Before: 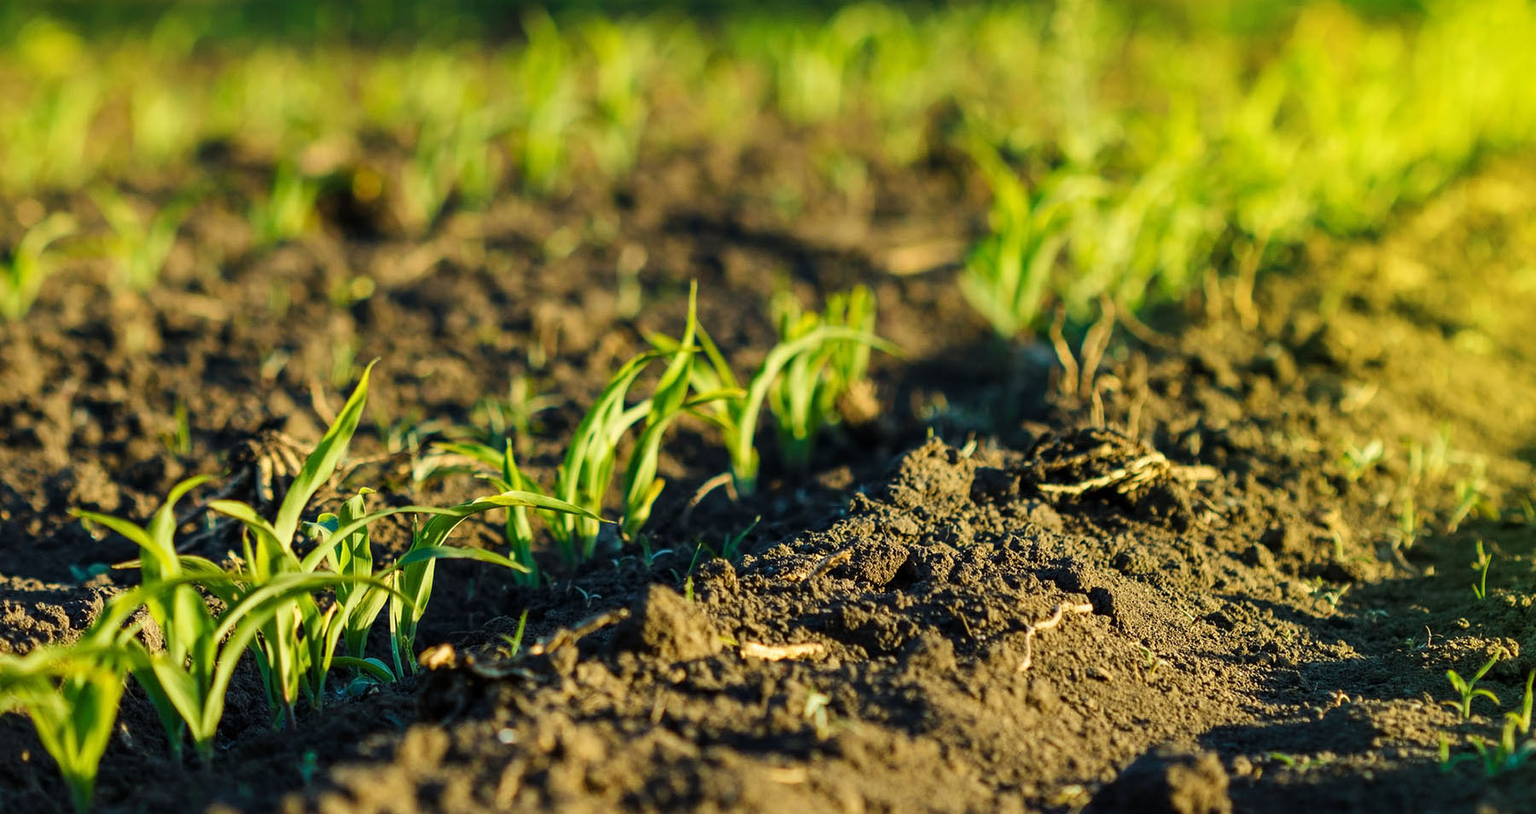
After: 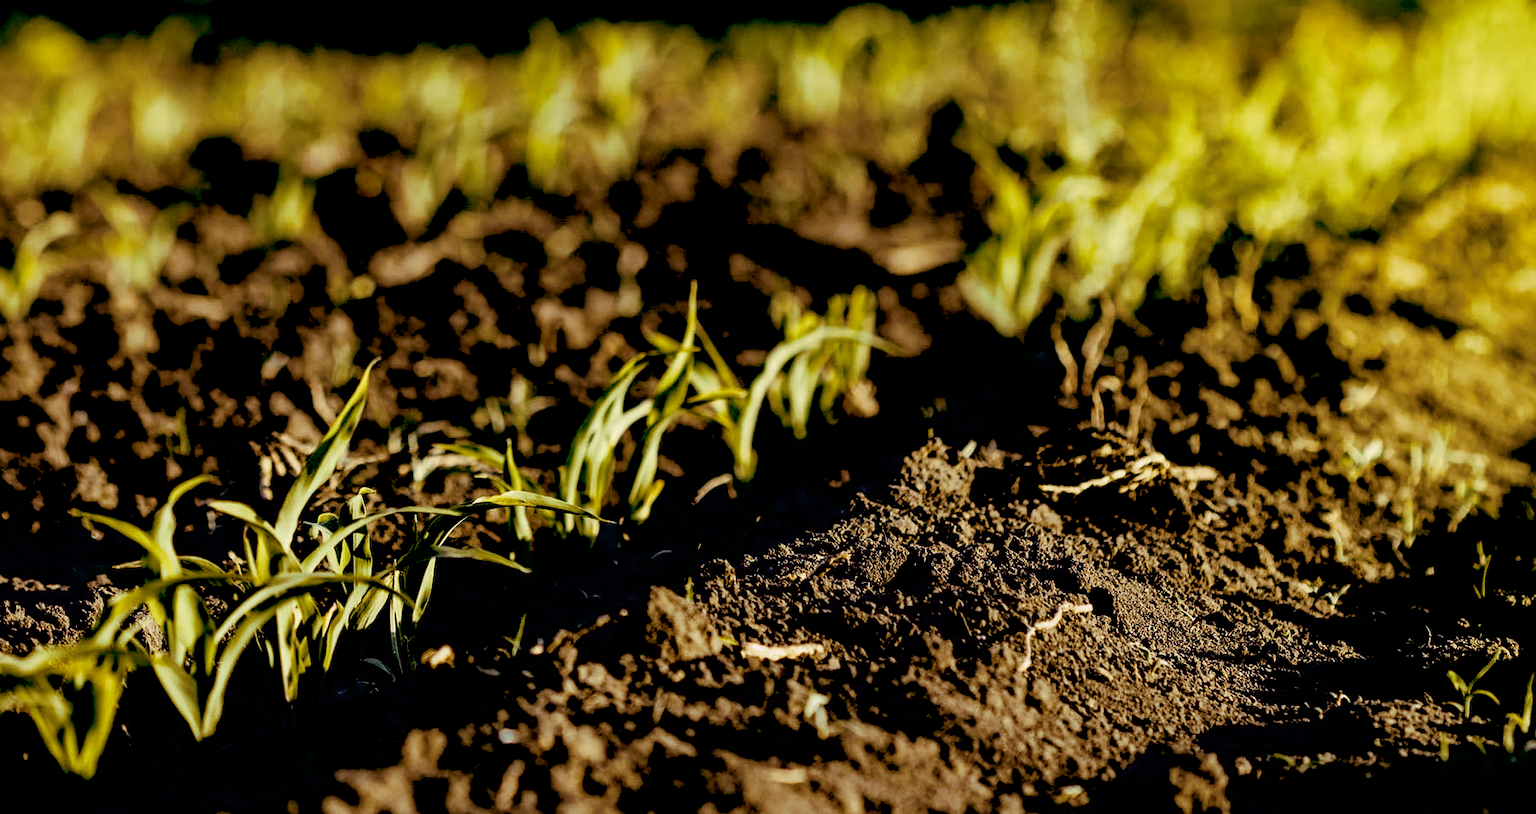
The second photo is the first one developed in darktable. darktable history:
exposure: black level correction 0.1, exposure -0.092 EV, compensate highlight preservation false
split-toning: highlights › hue 298.8°, highlights › saturation 0.73, compress 41.76%
local contrast: mode bilateral grid, contrast 20, coarseness 50, detail 120%, midtone range 0.2
color correction: saturation 0.5
